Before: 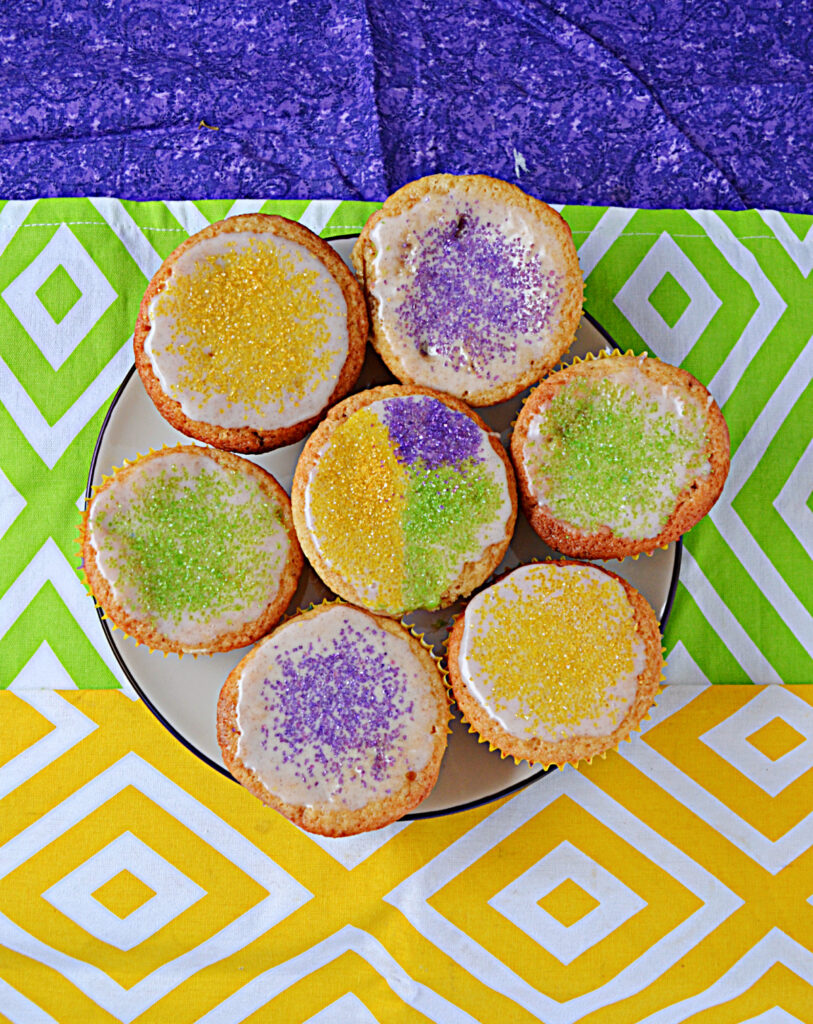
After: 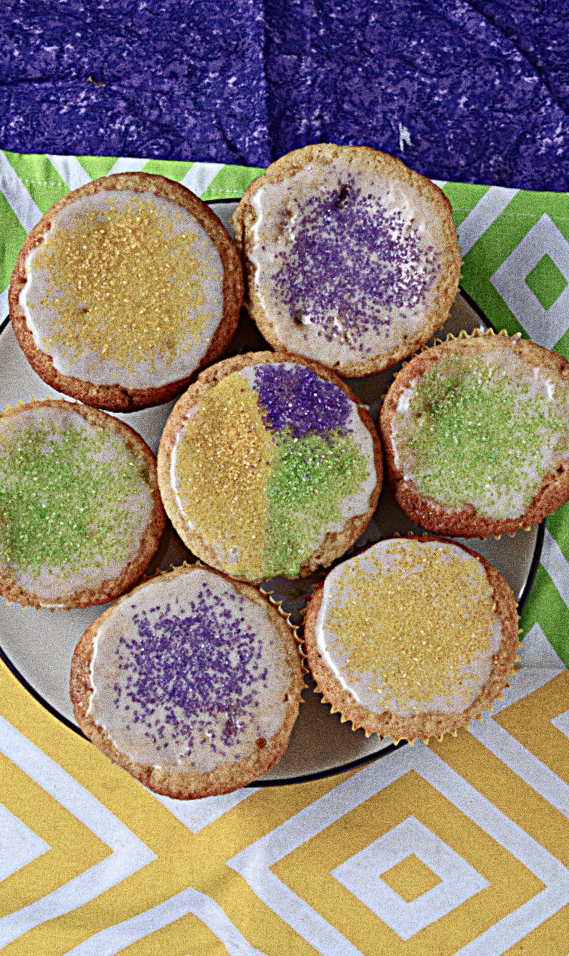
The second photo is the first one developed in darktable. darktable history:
crop and rotate: angle -3.27°, left 14.277%, top 0.028%, right 10.766%, bottom 0.028%
grain: coarseness 10.62 ISO, strength 55.56%
color balance rgb: perceptual saturation grading › highlights -31.88%, perceptual saturation grading › mid-tones 5.8%, perceptual saturation grading › shadows 18.12%, perceptual brilliance grading › highlights 3.62%, perceptual brilliance grading › mid-tones -18.12%, perceptual brilliance grading › shadows -41.3%
